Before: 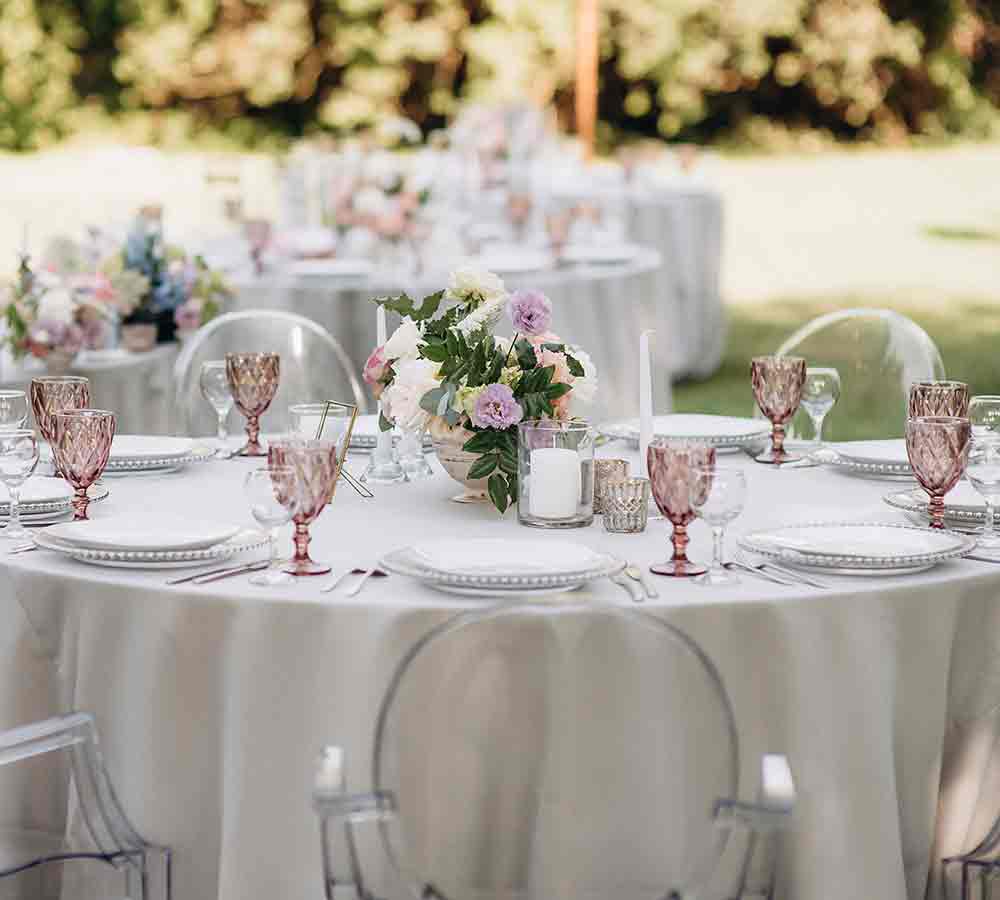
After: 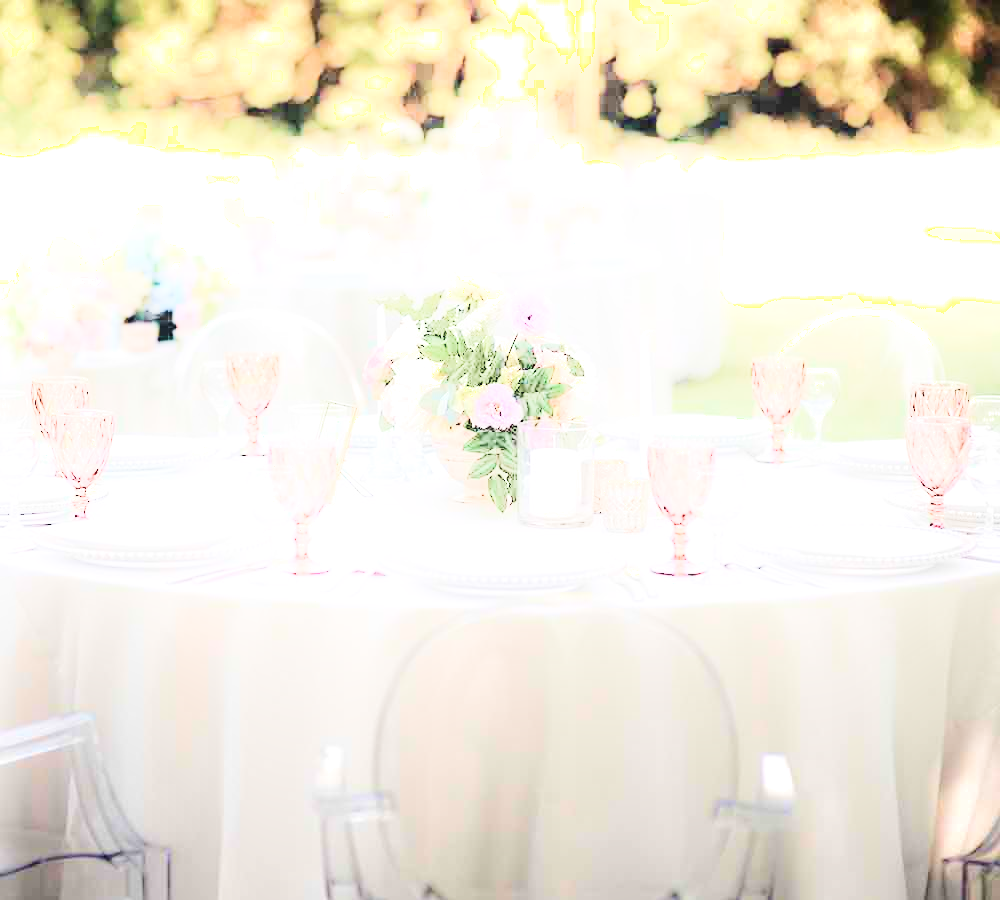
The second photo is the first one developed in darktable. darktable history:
shadows and highlights: shadows -20.7, highlights 99.05, soften with gaussian
exposure: exposure 0.643 EV, compensate exposure bias true, compensate highlight preservation false
velvia: on, module defaults
